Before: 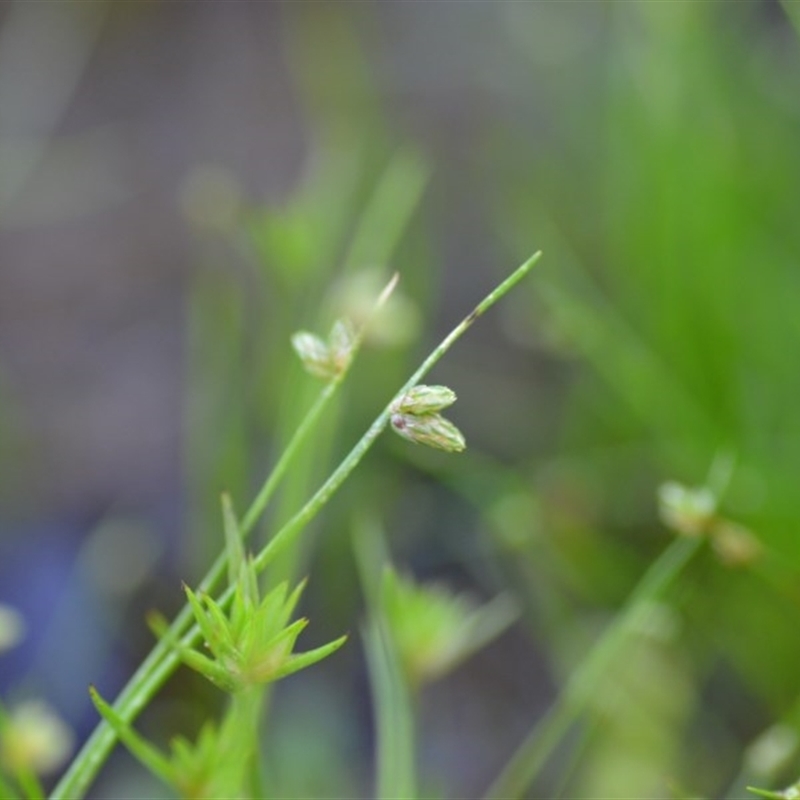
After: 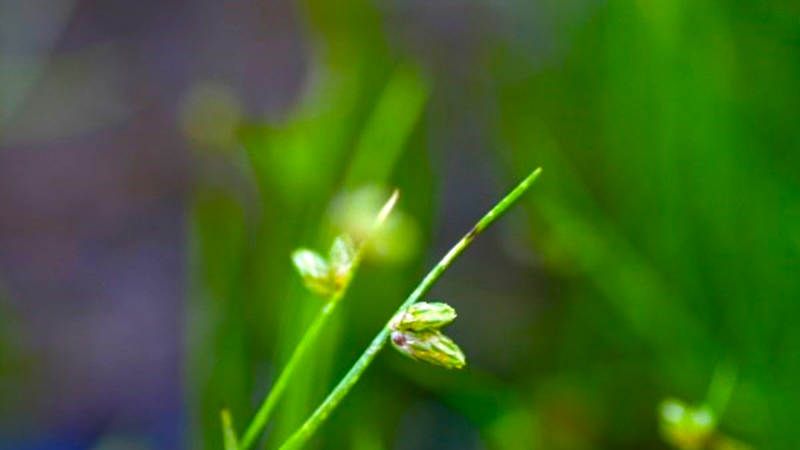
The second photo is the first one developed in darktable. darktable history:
contrast brightness saturation: contrast 0.07, brightness -0.146, saturation 0.105
local contrast: detail 110%
color balance rgb: perceptual saturation grading › global saturation 39.111%, perceptual saturation grading › highlights -25.165%, perceptual saturation grading › mid-tones 35.513%, perceptual saturation grading › shadows 35.032%, perceptual brilliance grading › global brilliance 14.632%, perceptual brilliance grading › shadows -35.022%, global vibrance 59.312%
crop and rotate: top 10.475%, bottom 33.253%
